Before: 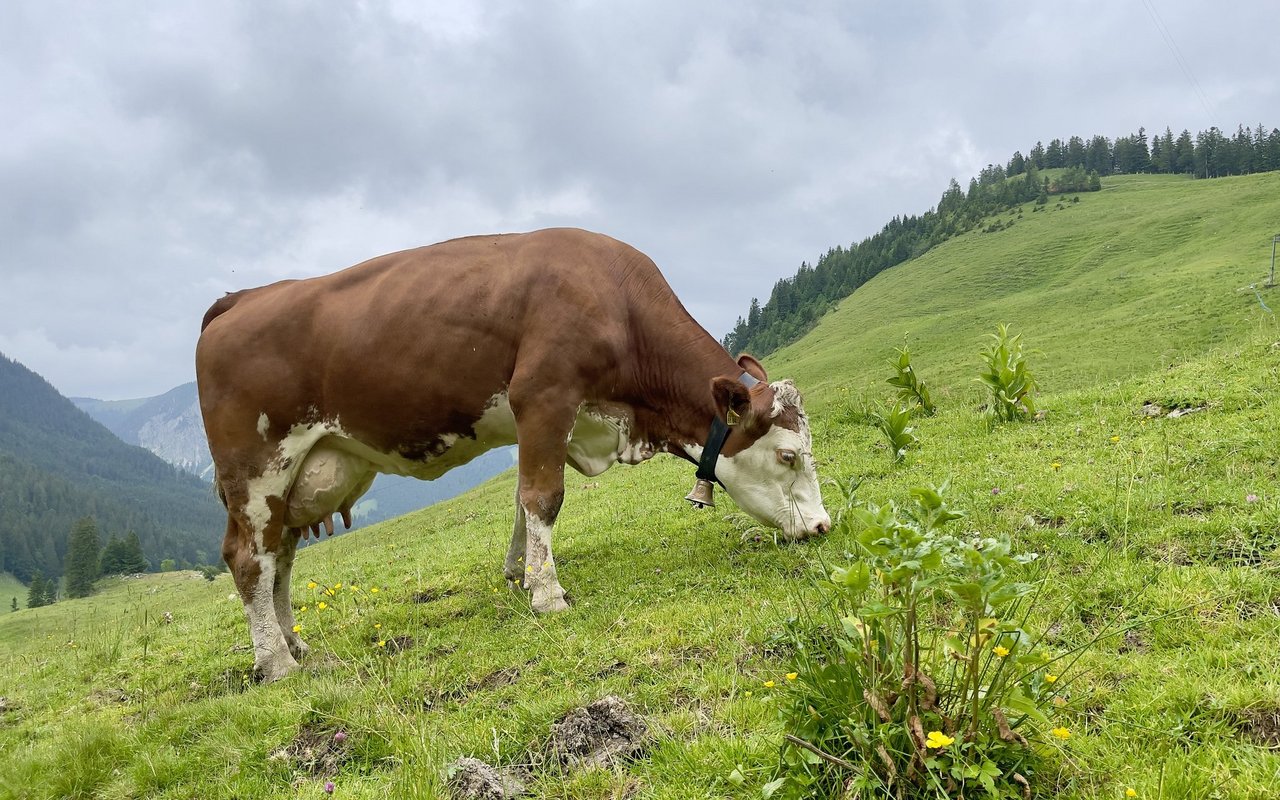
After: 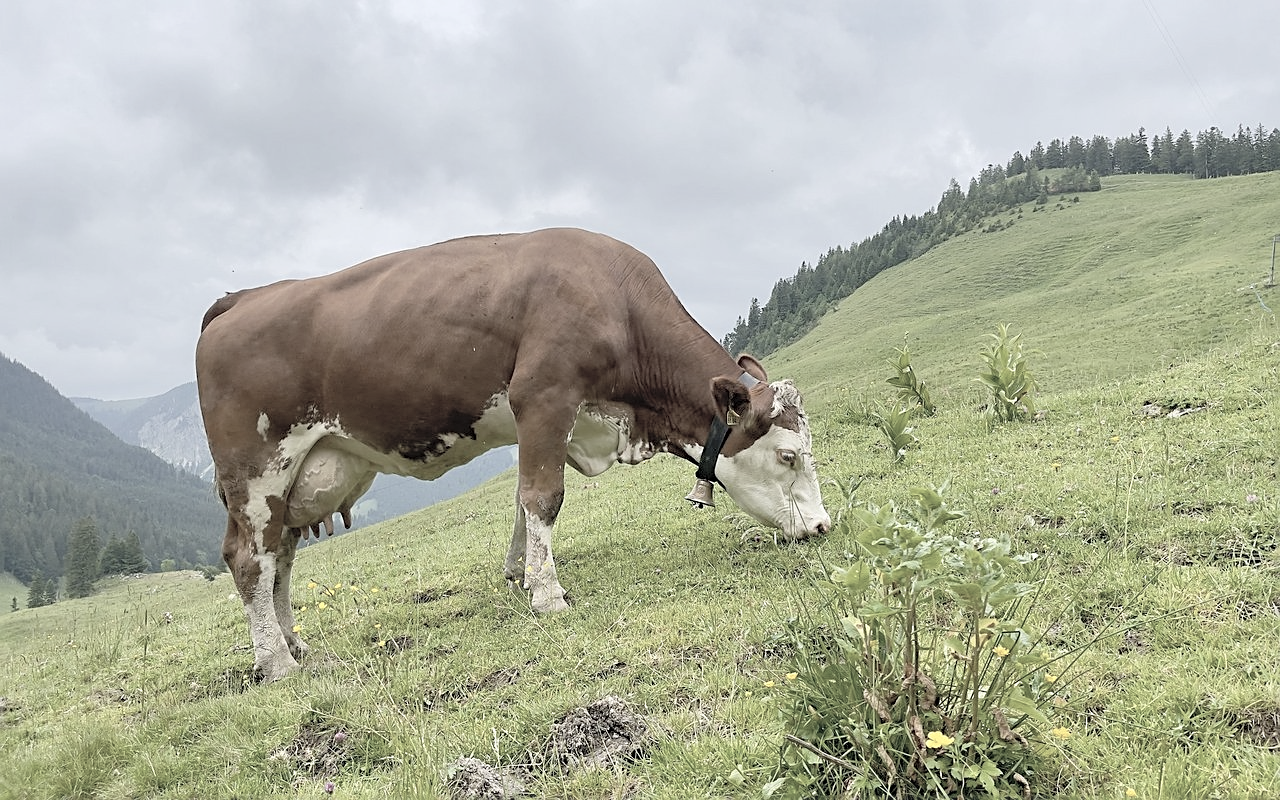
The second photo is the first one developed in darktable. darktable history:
contrast brightness saturation: brightness 0.18, saturation -0.5
sharpen: on, module defaults
